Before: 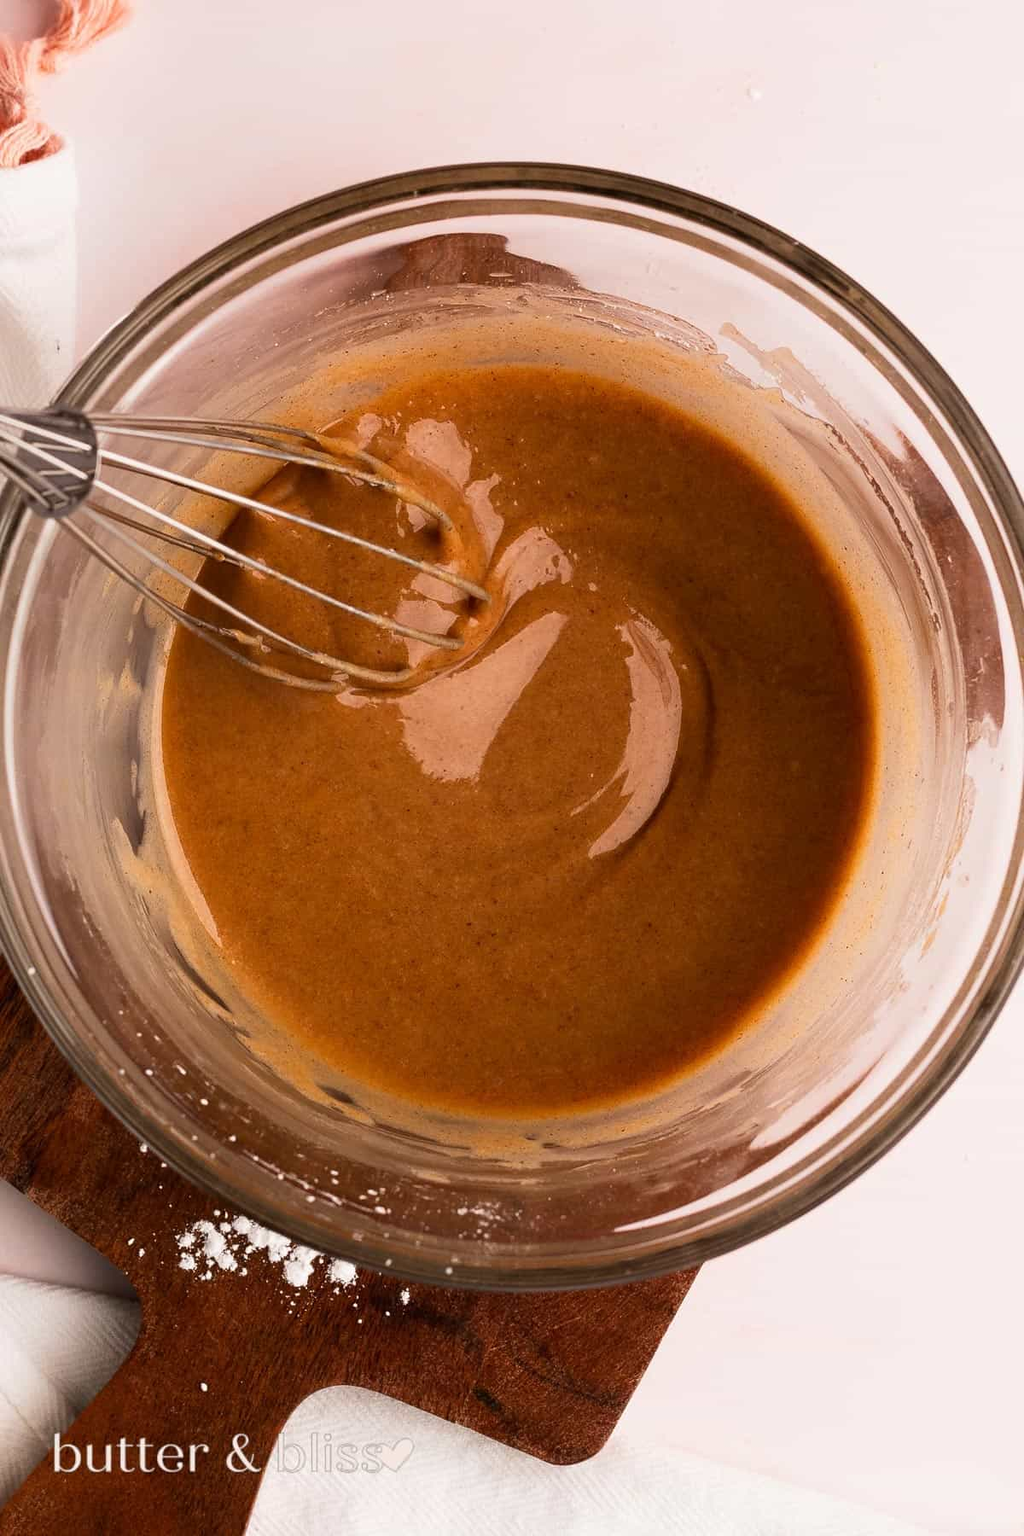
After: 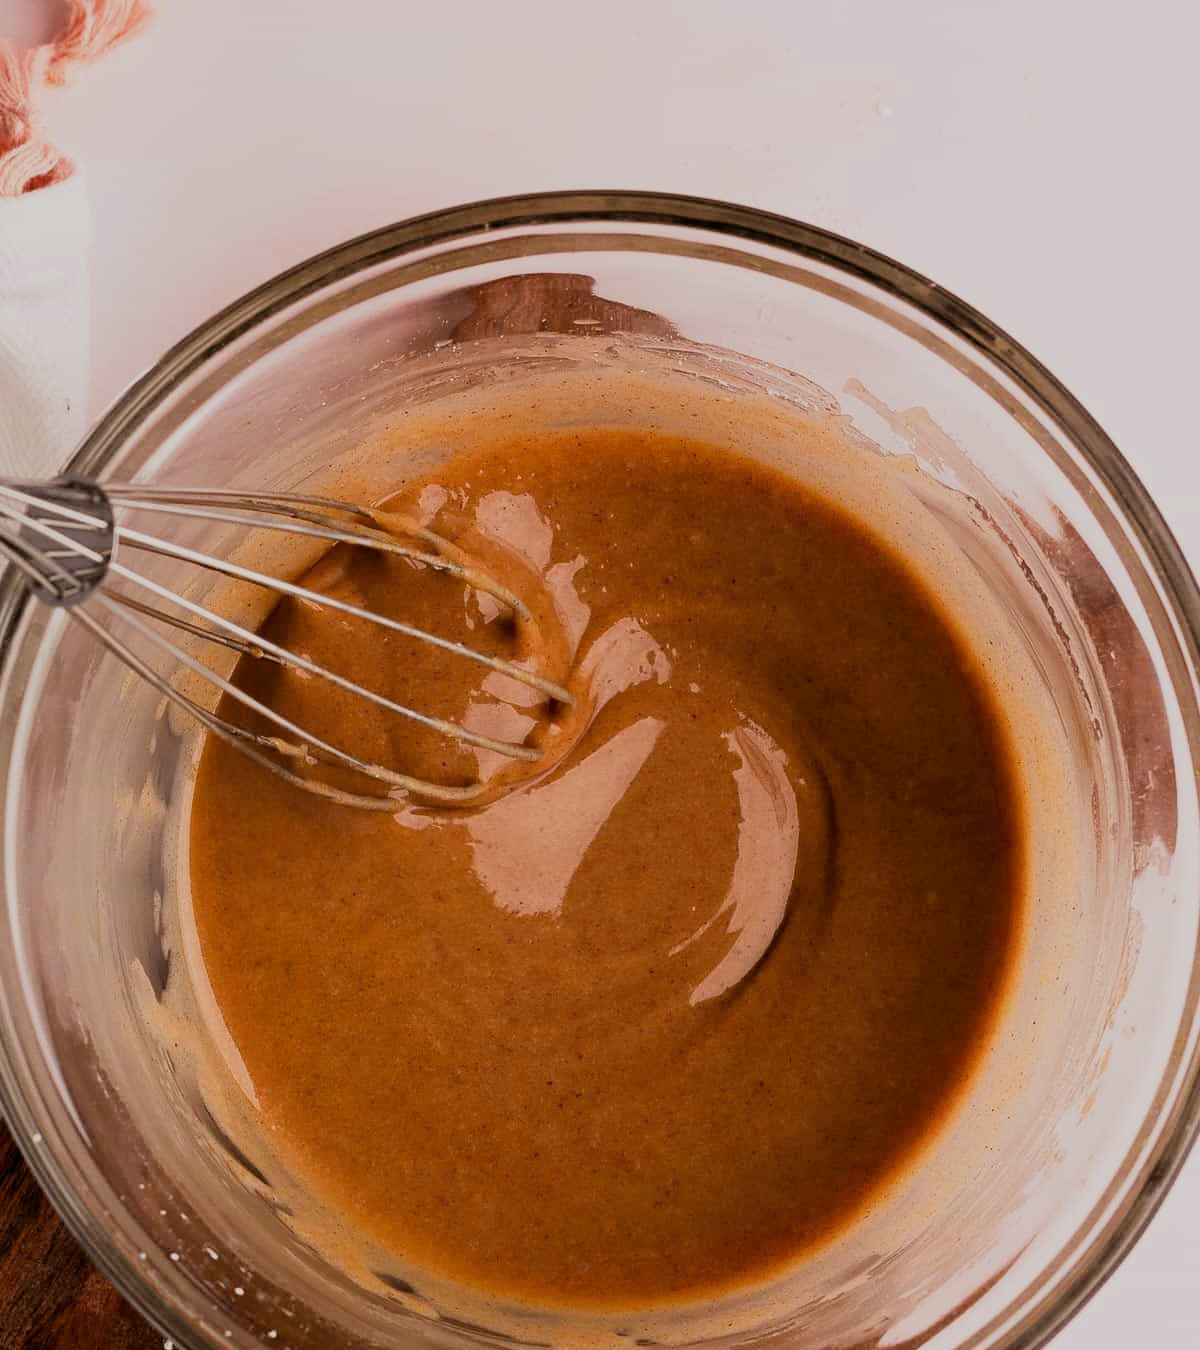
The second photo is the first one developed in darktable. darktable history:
filmic rgb: black relative exposure -7.65 EV, white relative exposure 4.56 EV, hardness 3.61
crop: bottom 24.988%
